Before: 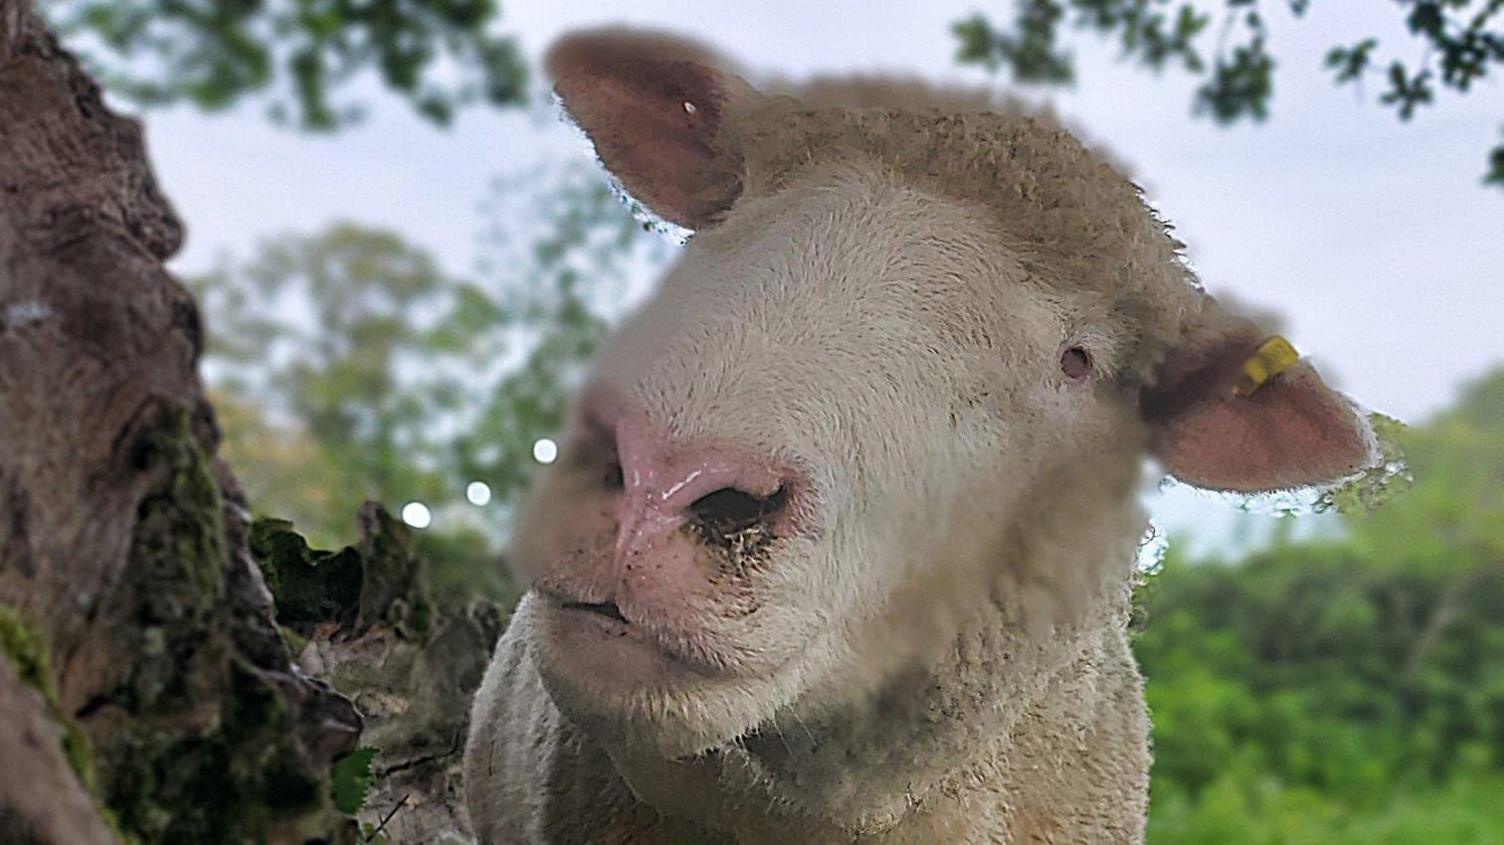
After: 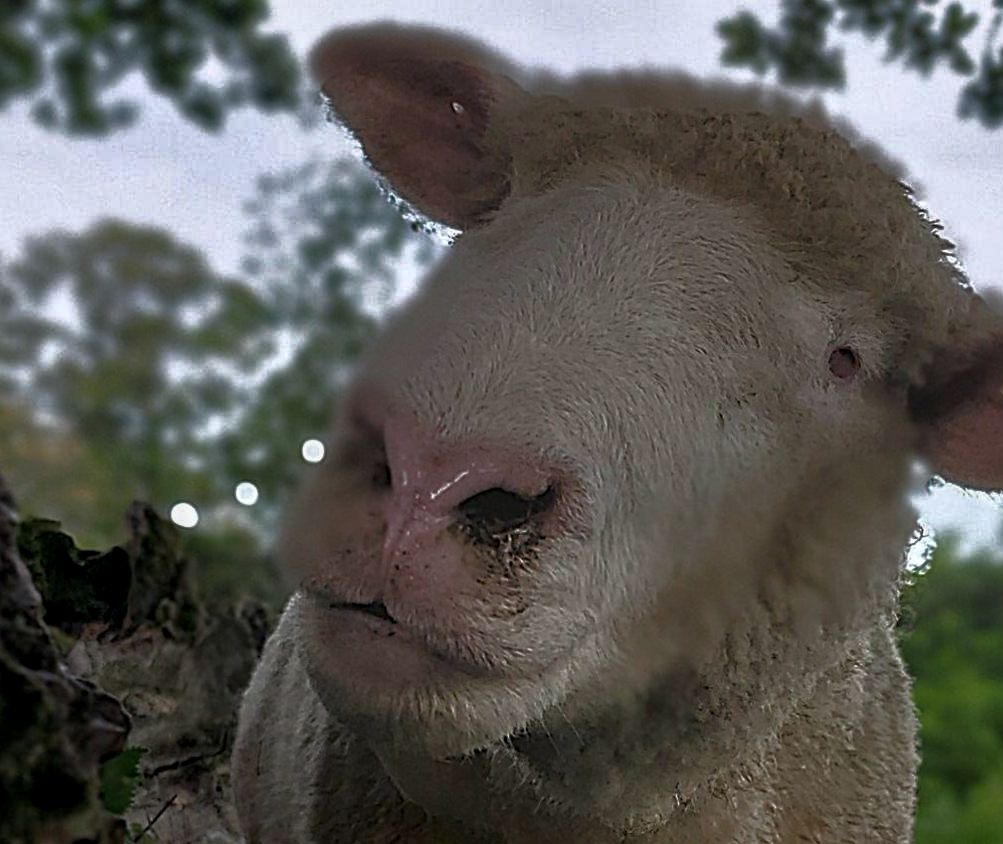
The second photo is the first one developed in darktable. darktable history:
crop and rotate: left 15.446%, right 17.836%
local contrast: on, module defaults
base curve: curves: ch0 [(0, 0) (0.564, 0.291) (0.802, 0.731) (1, 1)]
